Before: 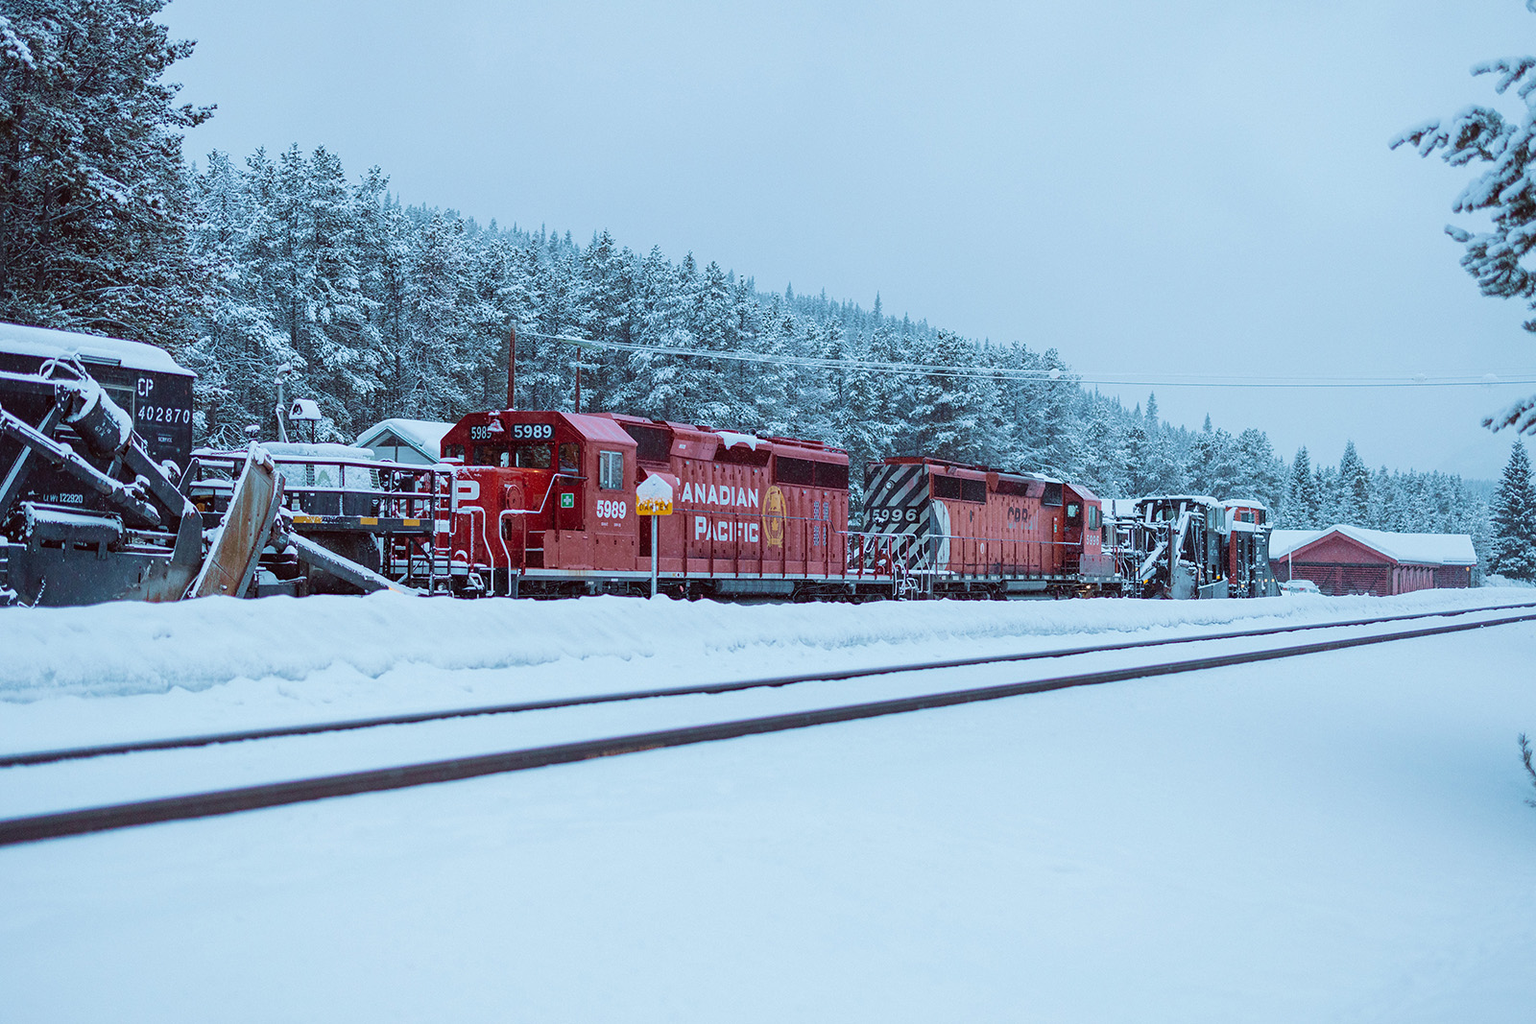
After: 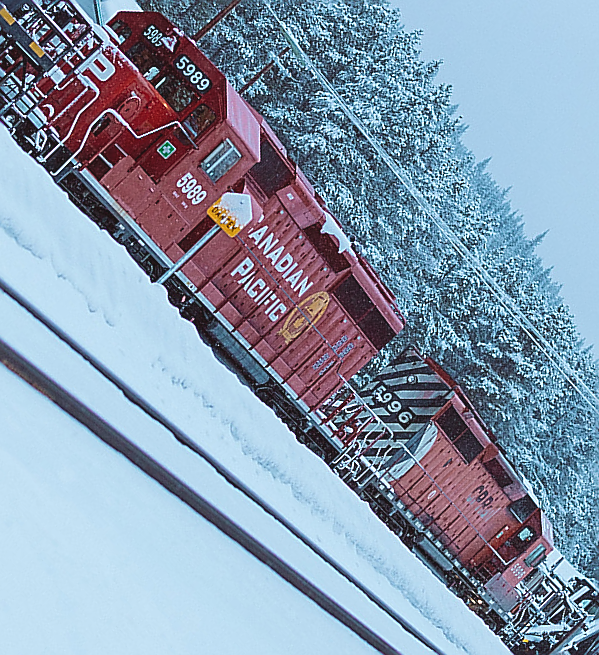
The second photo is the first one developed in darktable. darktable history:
crop and rotate: angle -45.83°, top 16.125%, right 0.942%, bottom 11.711%
sharpen: radius 1.368, amount 1.24, threshold 0.649
color balance rgb: global offset › luminance 0.676%, perceptual saturation grading › global saturation 0.669%, global vibrance 10.017%
